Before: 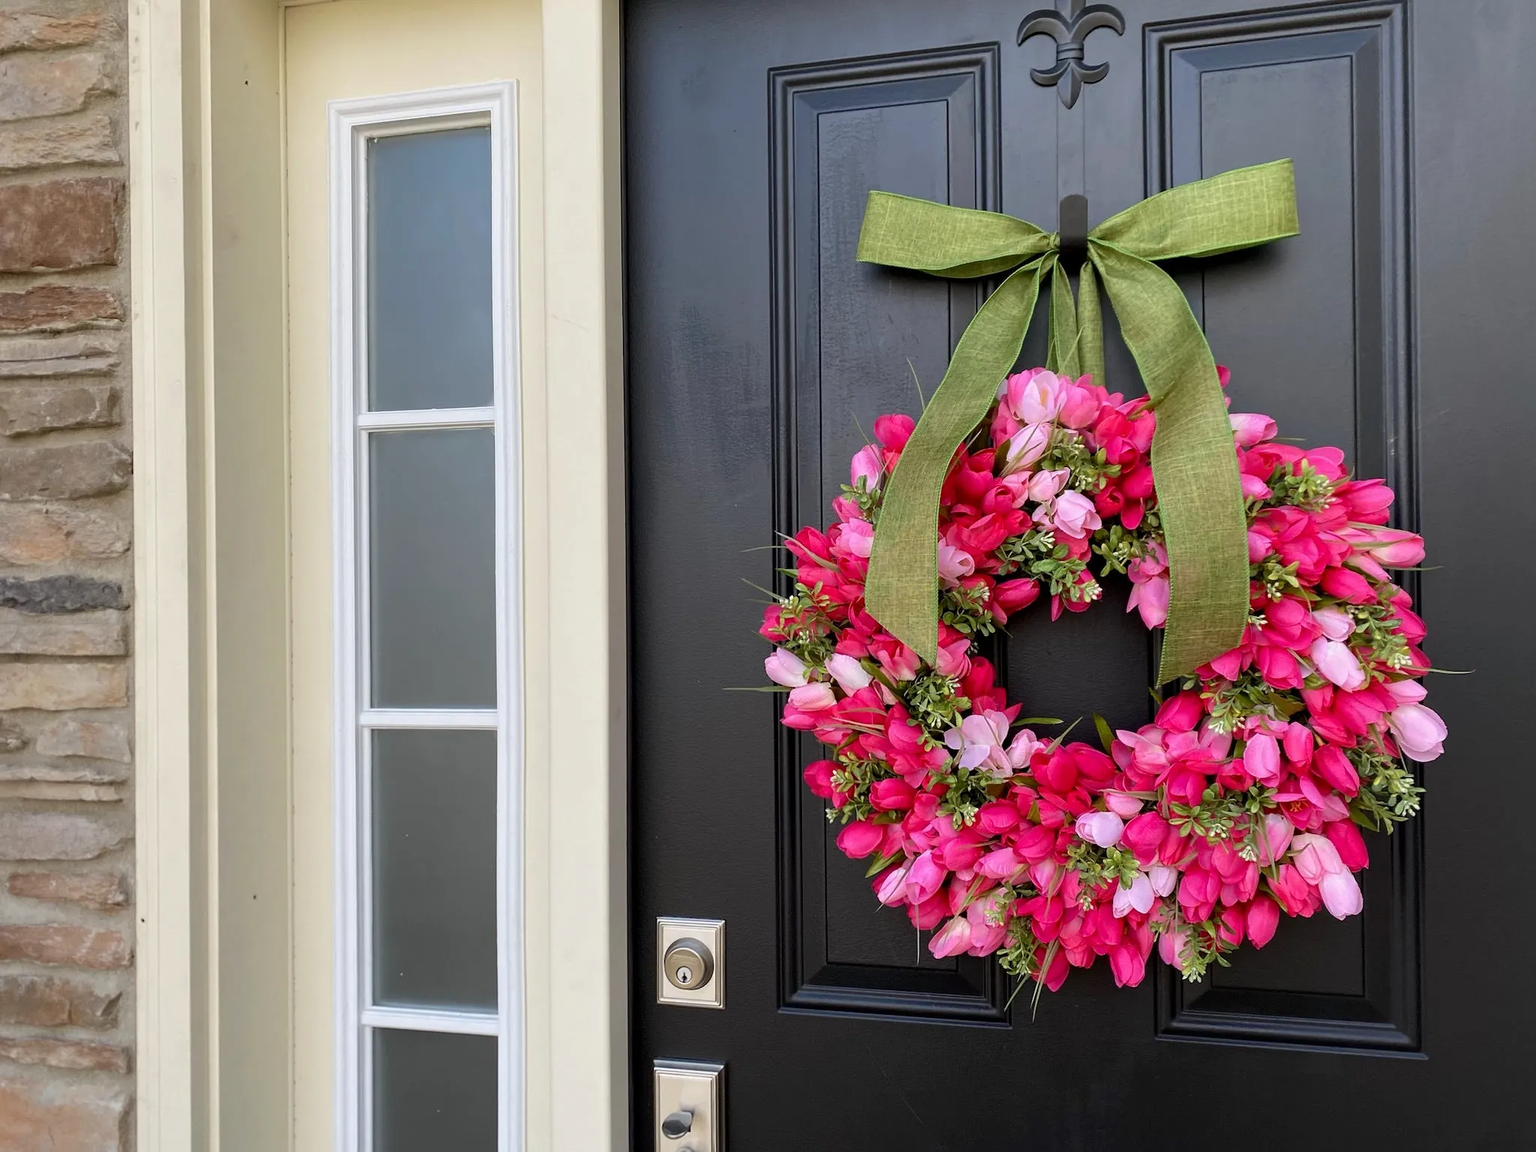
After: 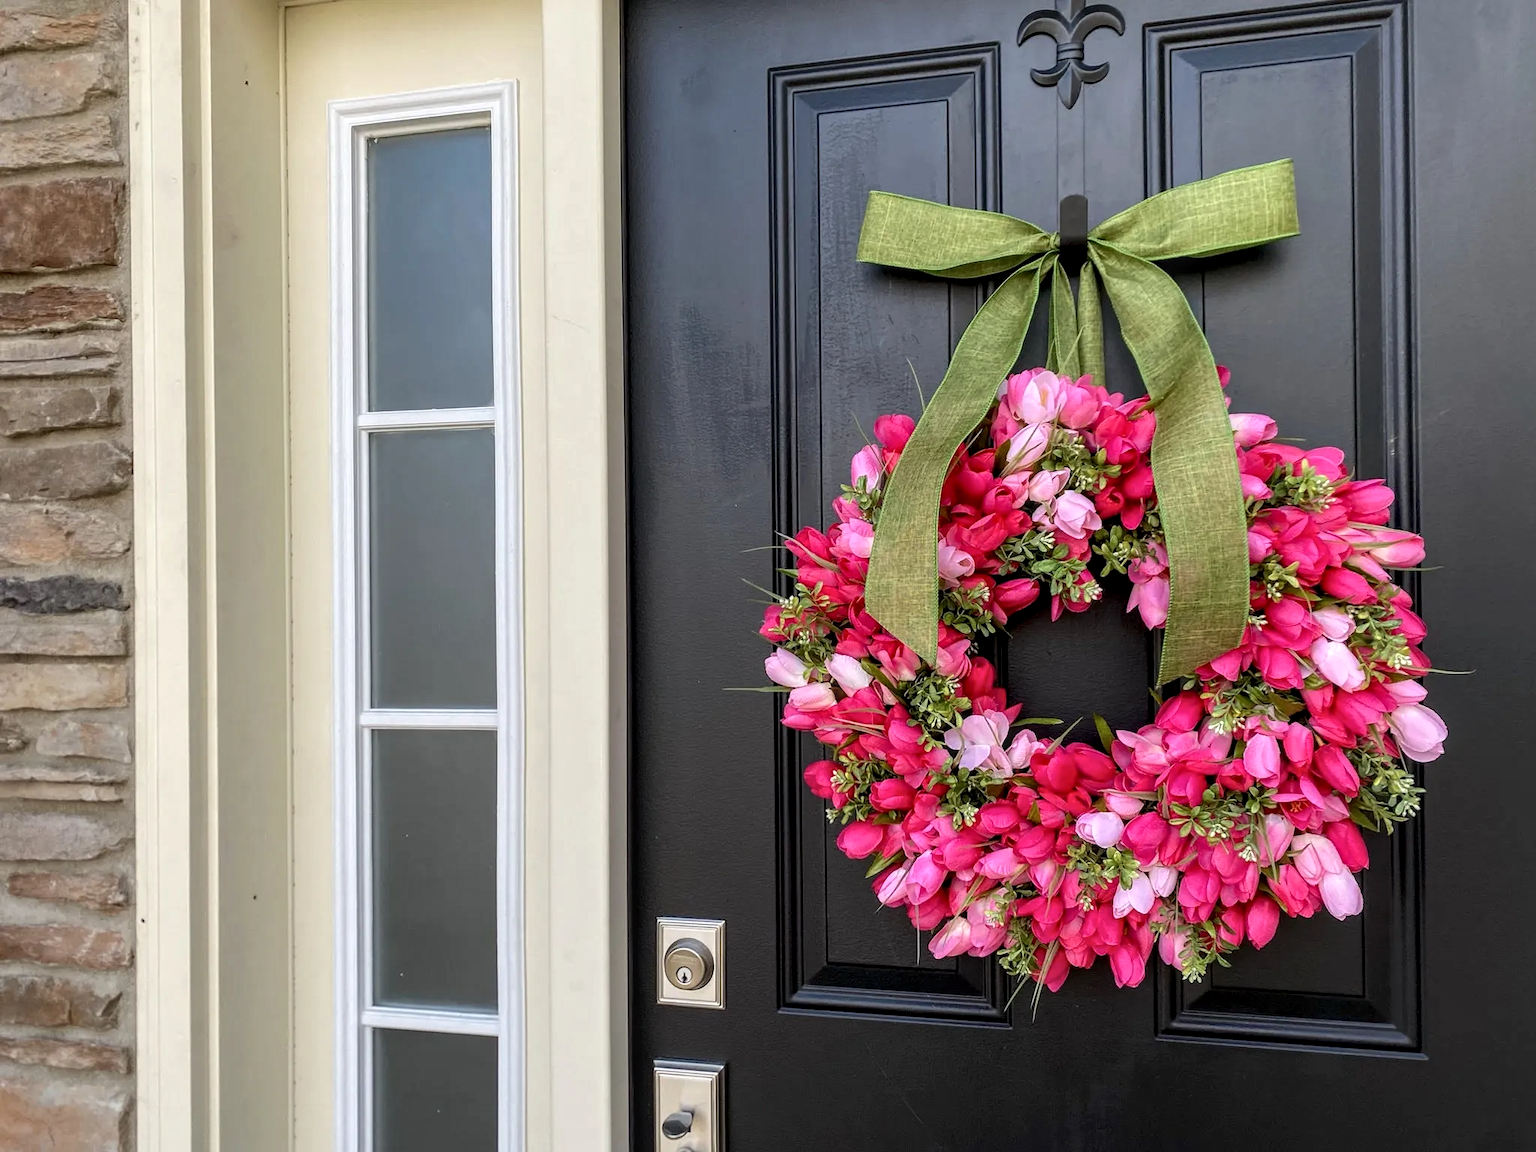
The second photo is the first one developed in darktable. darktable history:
local contrast: highlights 62%, detail 143%, midtone range 0.43
